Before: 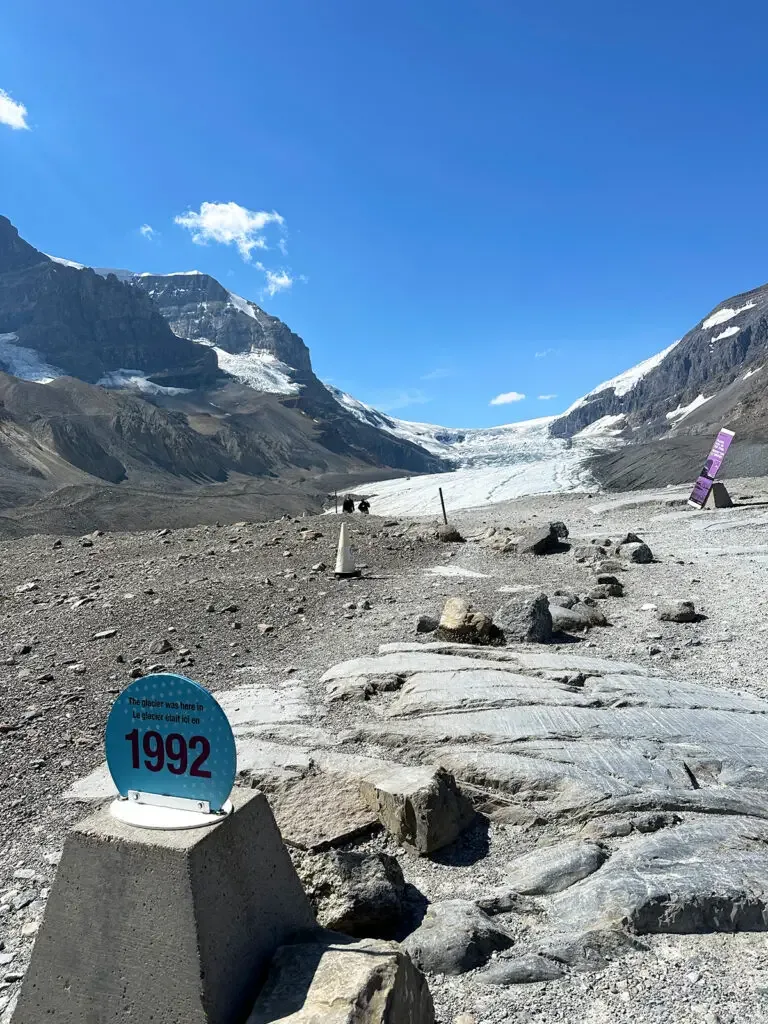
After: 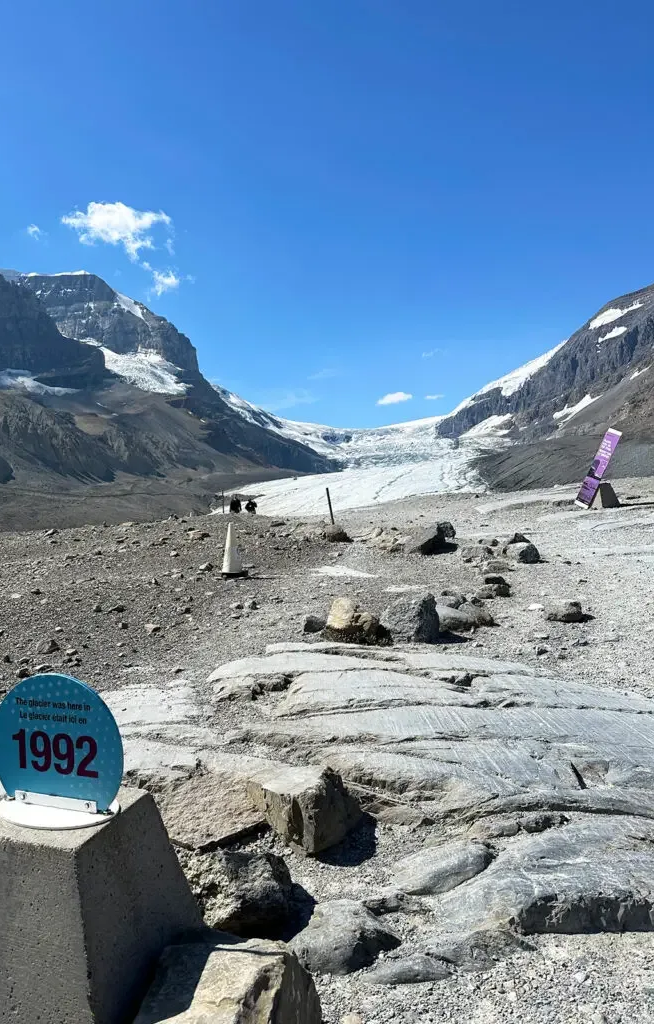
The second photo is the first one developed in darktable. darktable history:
crop and rotate: left 14.794%
